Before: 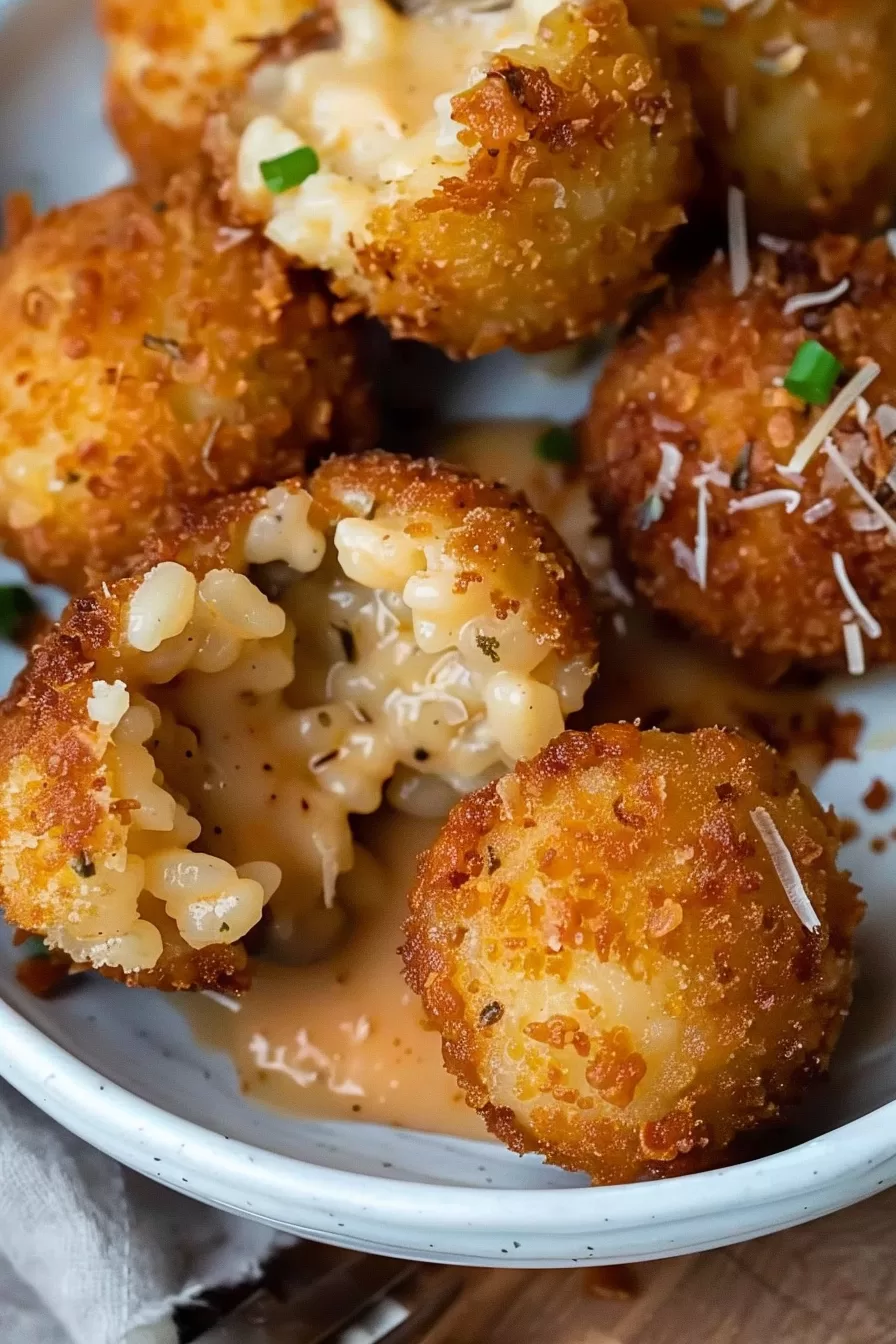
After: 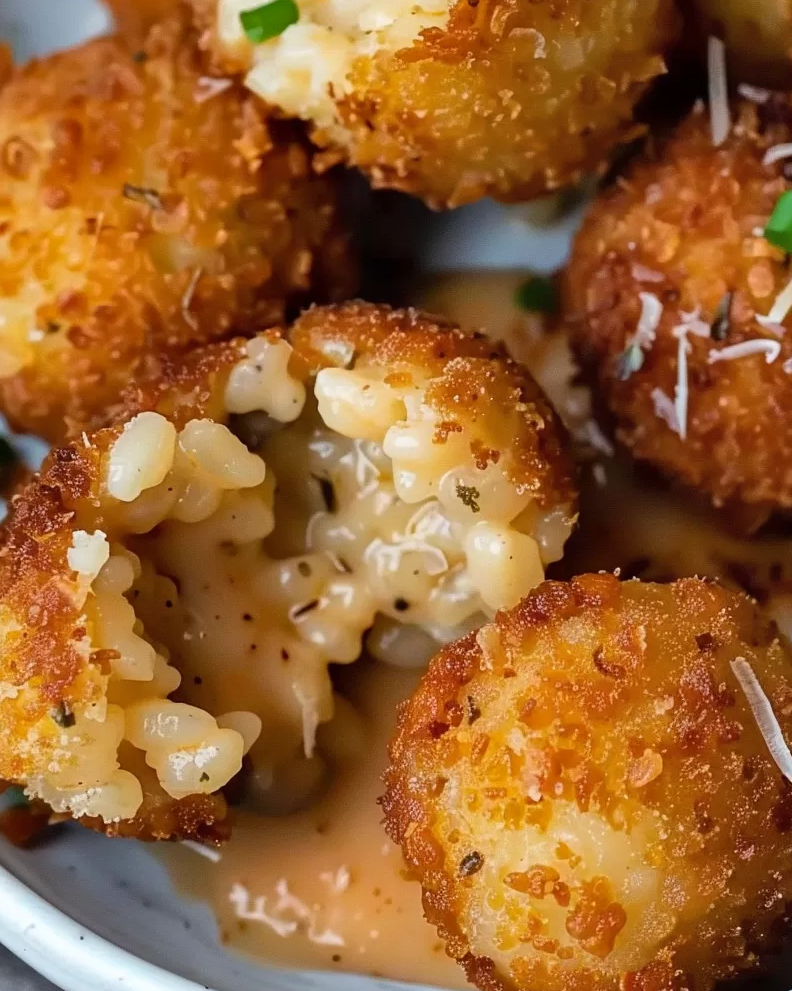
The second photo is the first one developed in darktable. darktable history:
shadows and highlights: soften with gaussian
crop and rotate: left 2.304%, top 11.174%, right 9.3%, bottom 15.054%
